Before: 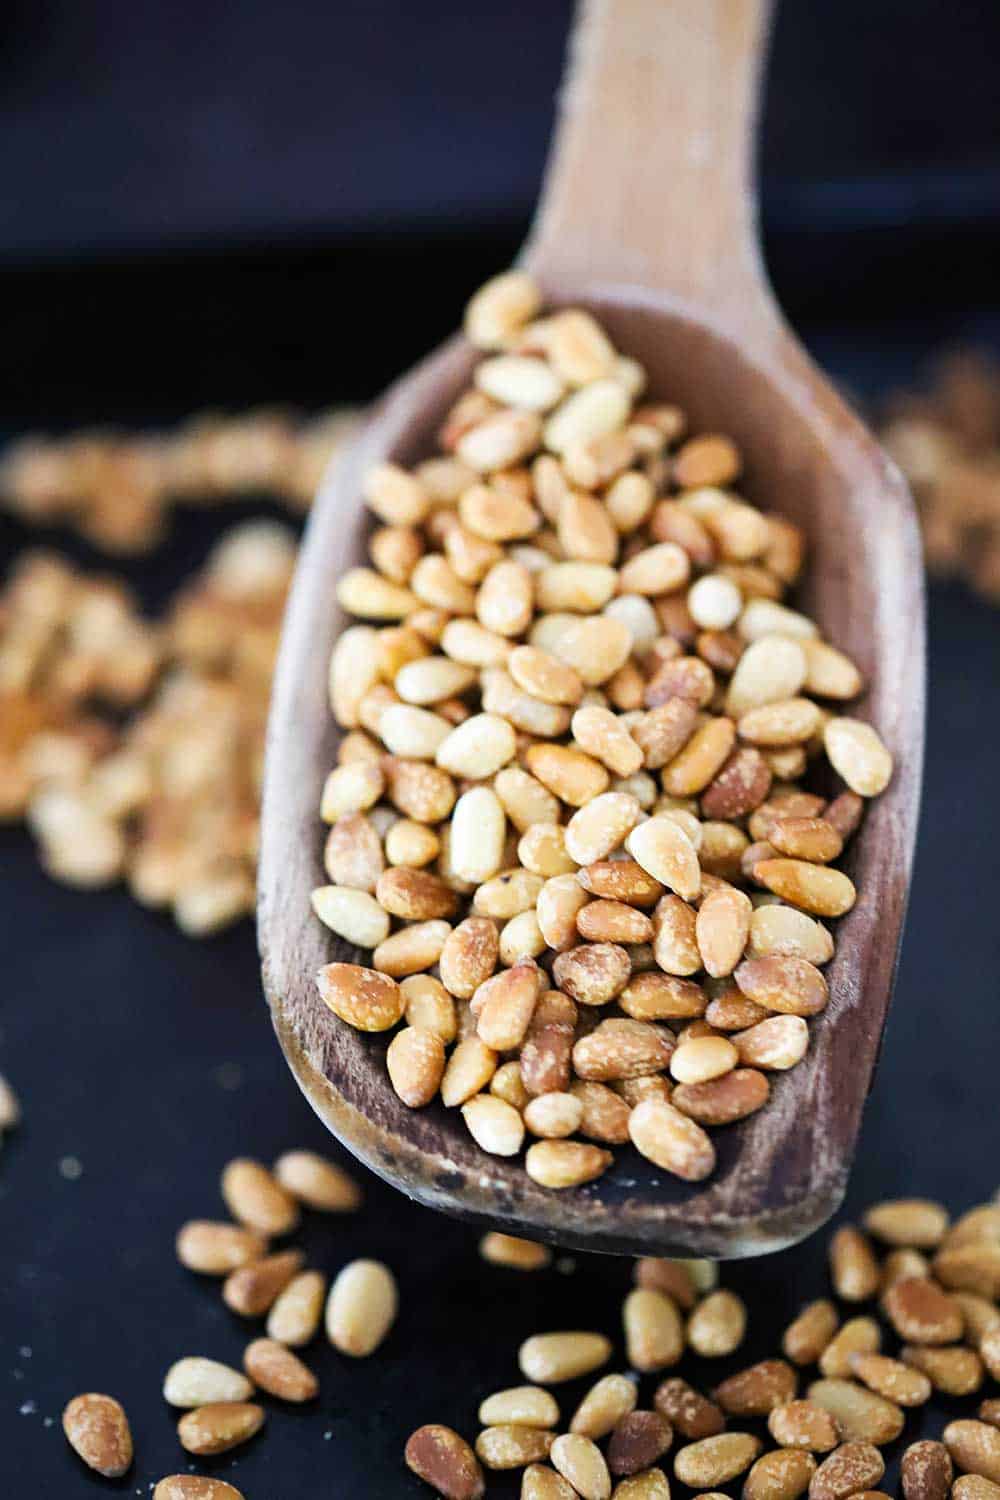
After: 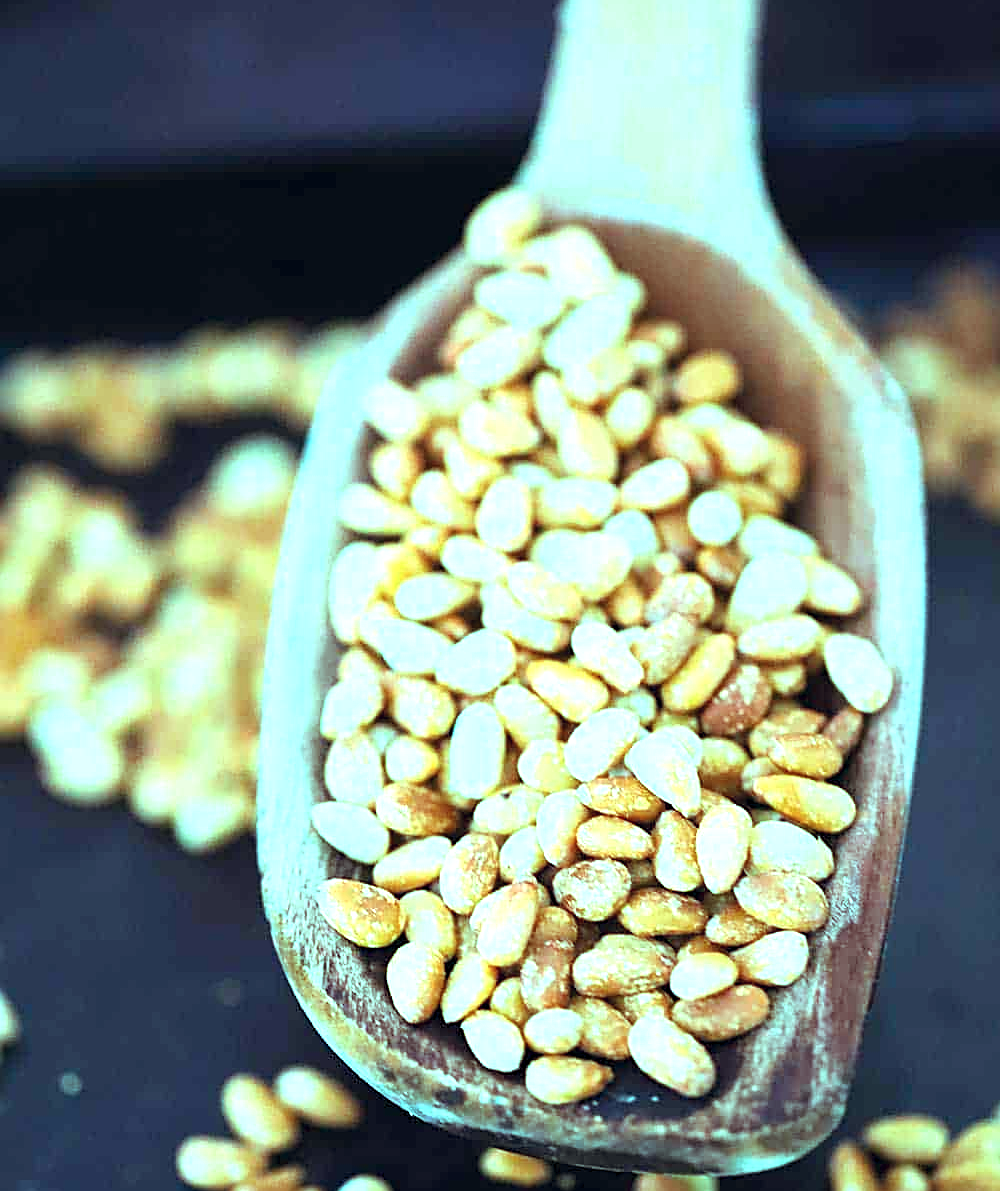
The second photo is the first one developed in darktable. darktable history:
crop and rotate: top 5.652%, bottom 14.895%
sharpen: on, module defaults
exposure: black level correction 0, exposure 1.021 EV, compensate exposure bias true, compensate highlight preservation false
color balance rgb: highlights gain › chroma 7.57%, highlights gain › hue 182.69°, global offset › chroma 0.053%, global offset › hue 253.1°, perceptual saturation grading › global saturation 0.546%
